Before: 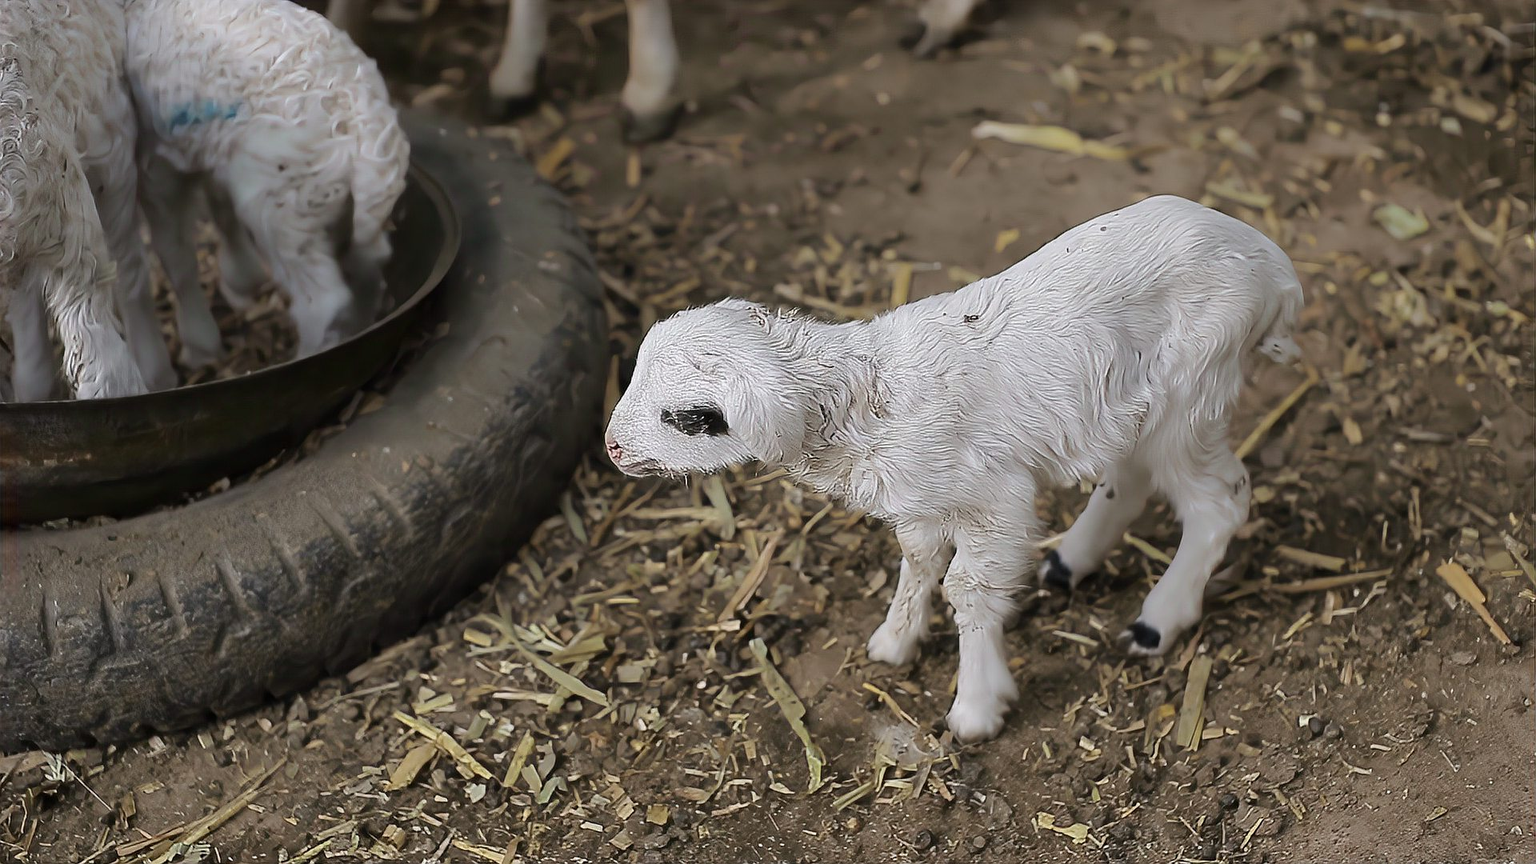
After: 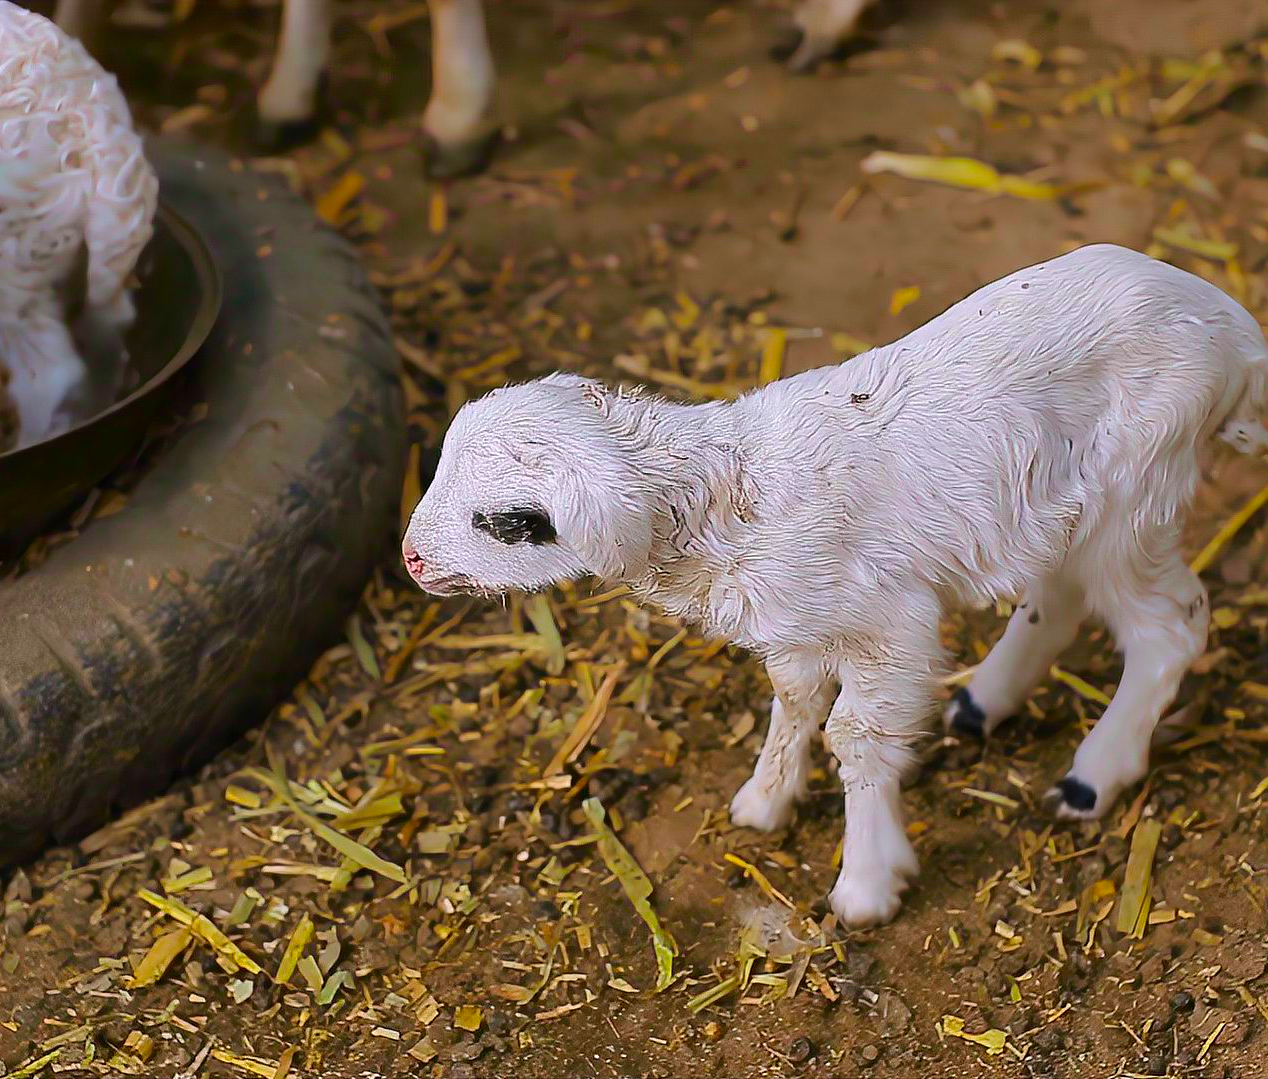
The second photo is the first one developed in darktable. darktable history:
color correction: highlights a* 1.59, highlights b* -1.7, saturation 2.48
crop and rotate: left 18.442%, right 15.508%
